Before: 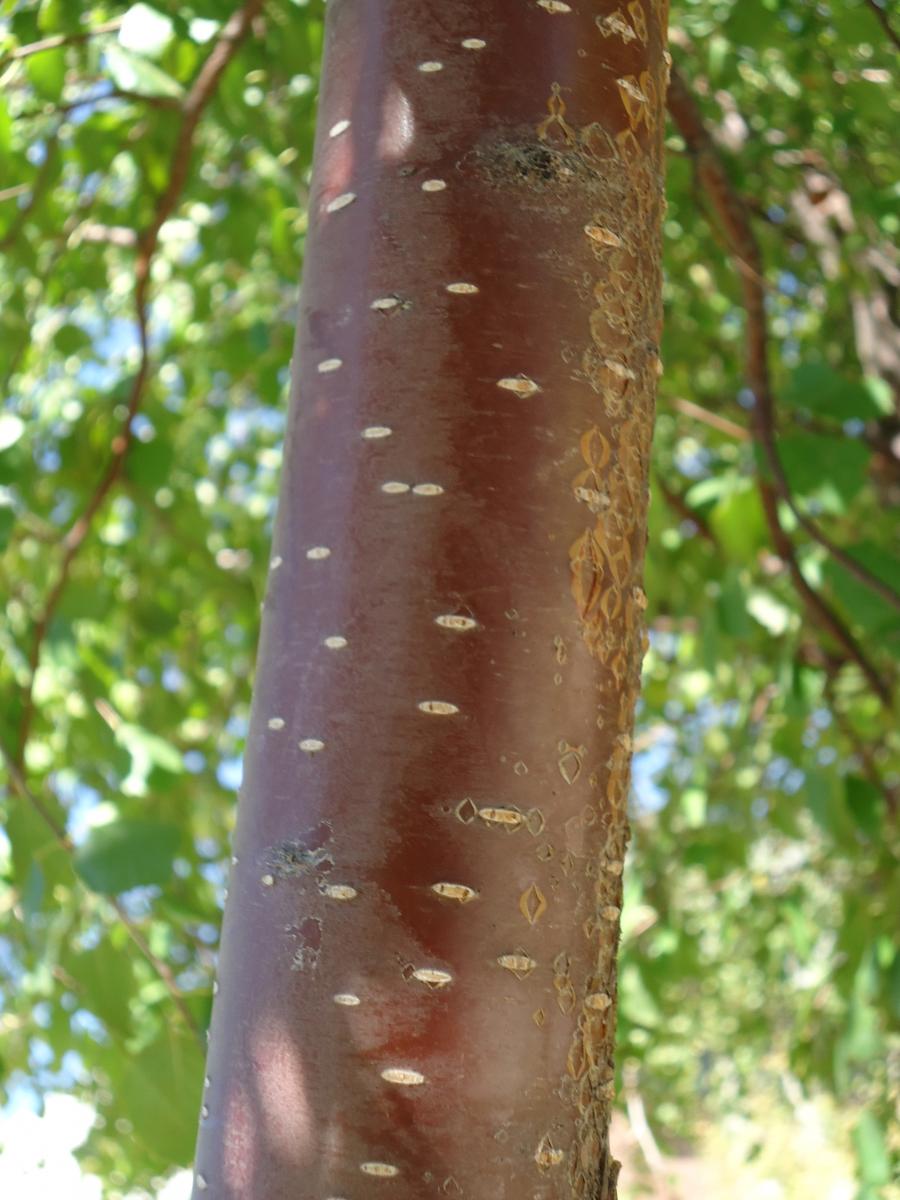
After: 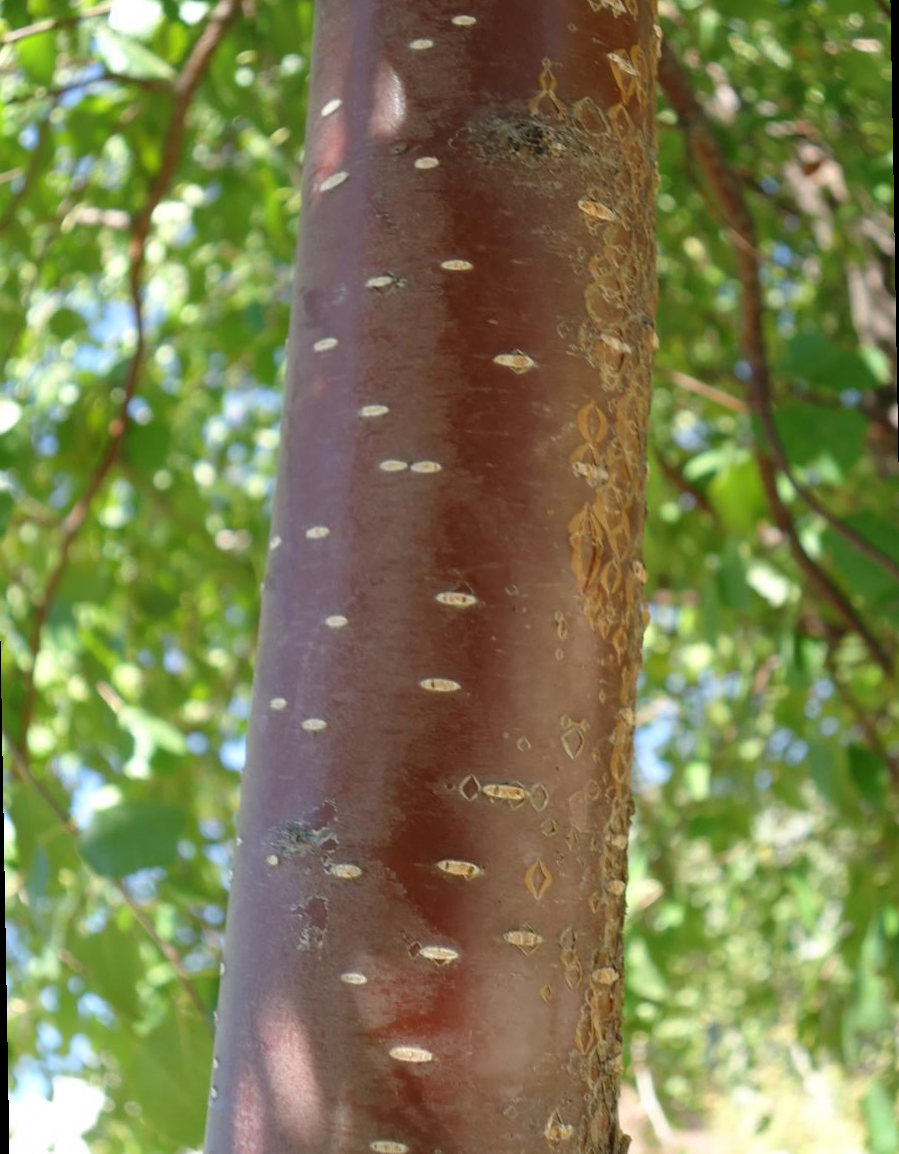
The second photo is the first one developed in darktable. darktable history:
rotate and perspective: rotation -1°, crop left 0.011, crop right 0.989, crop top 0.025, crop bottom 0.975
white balance: emerald 1
